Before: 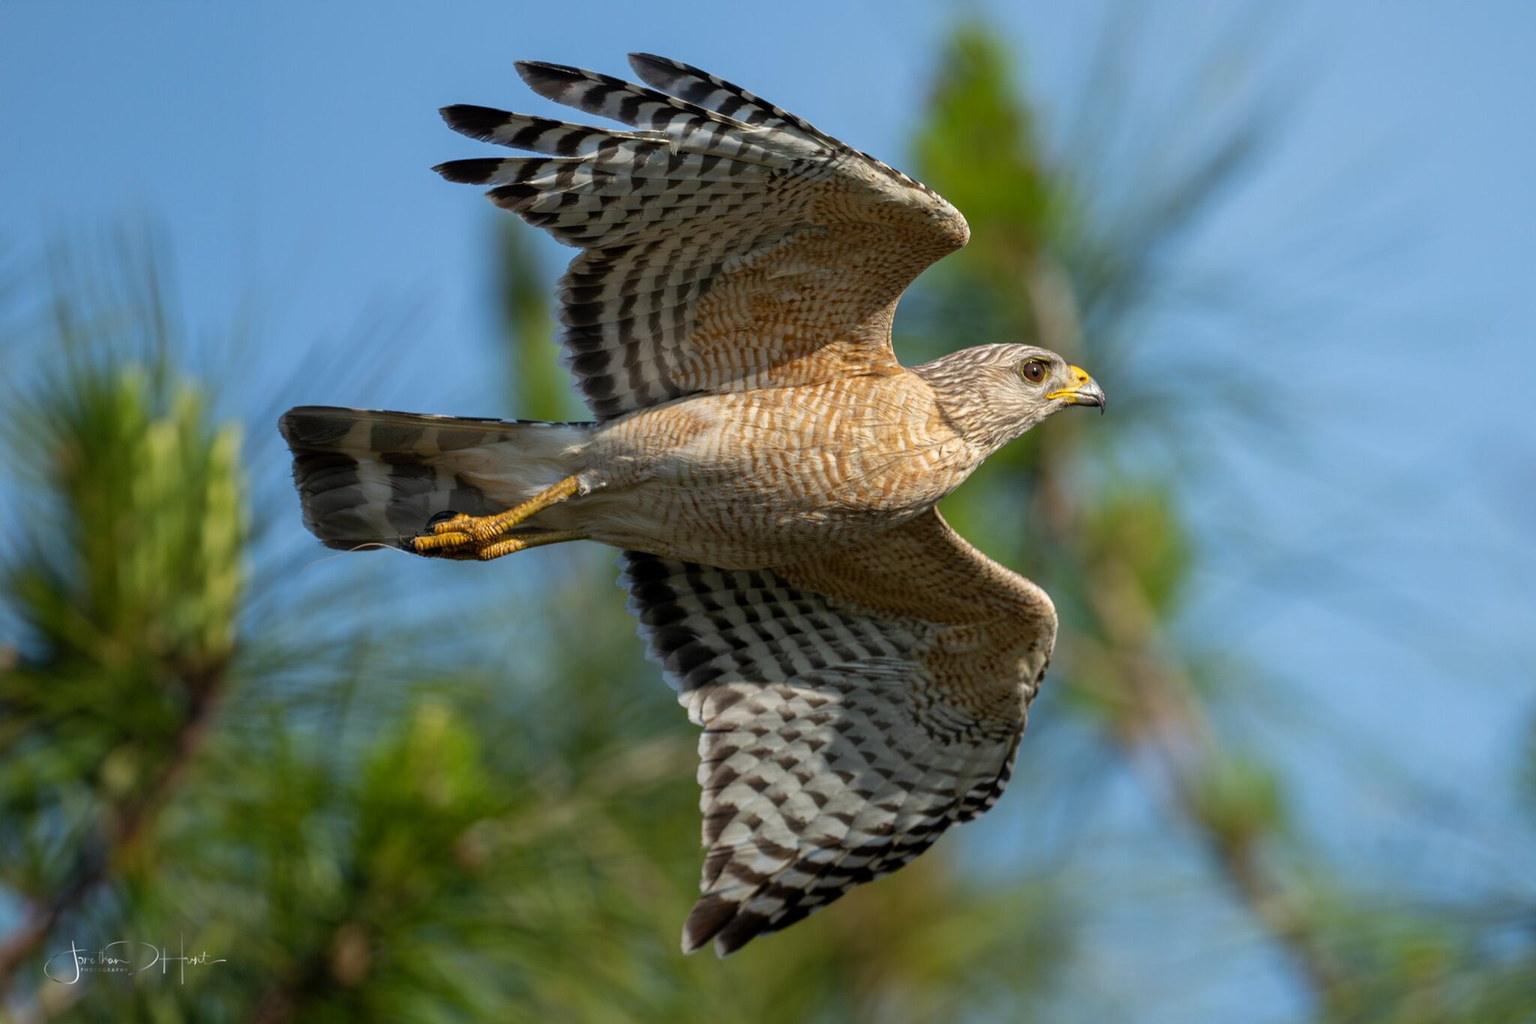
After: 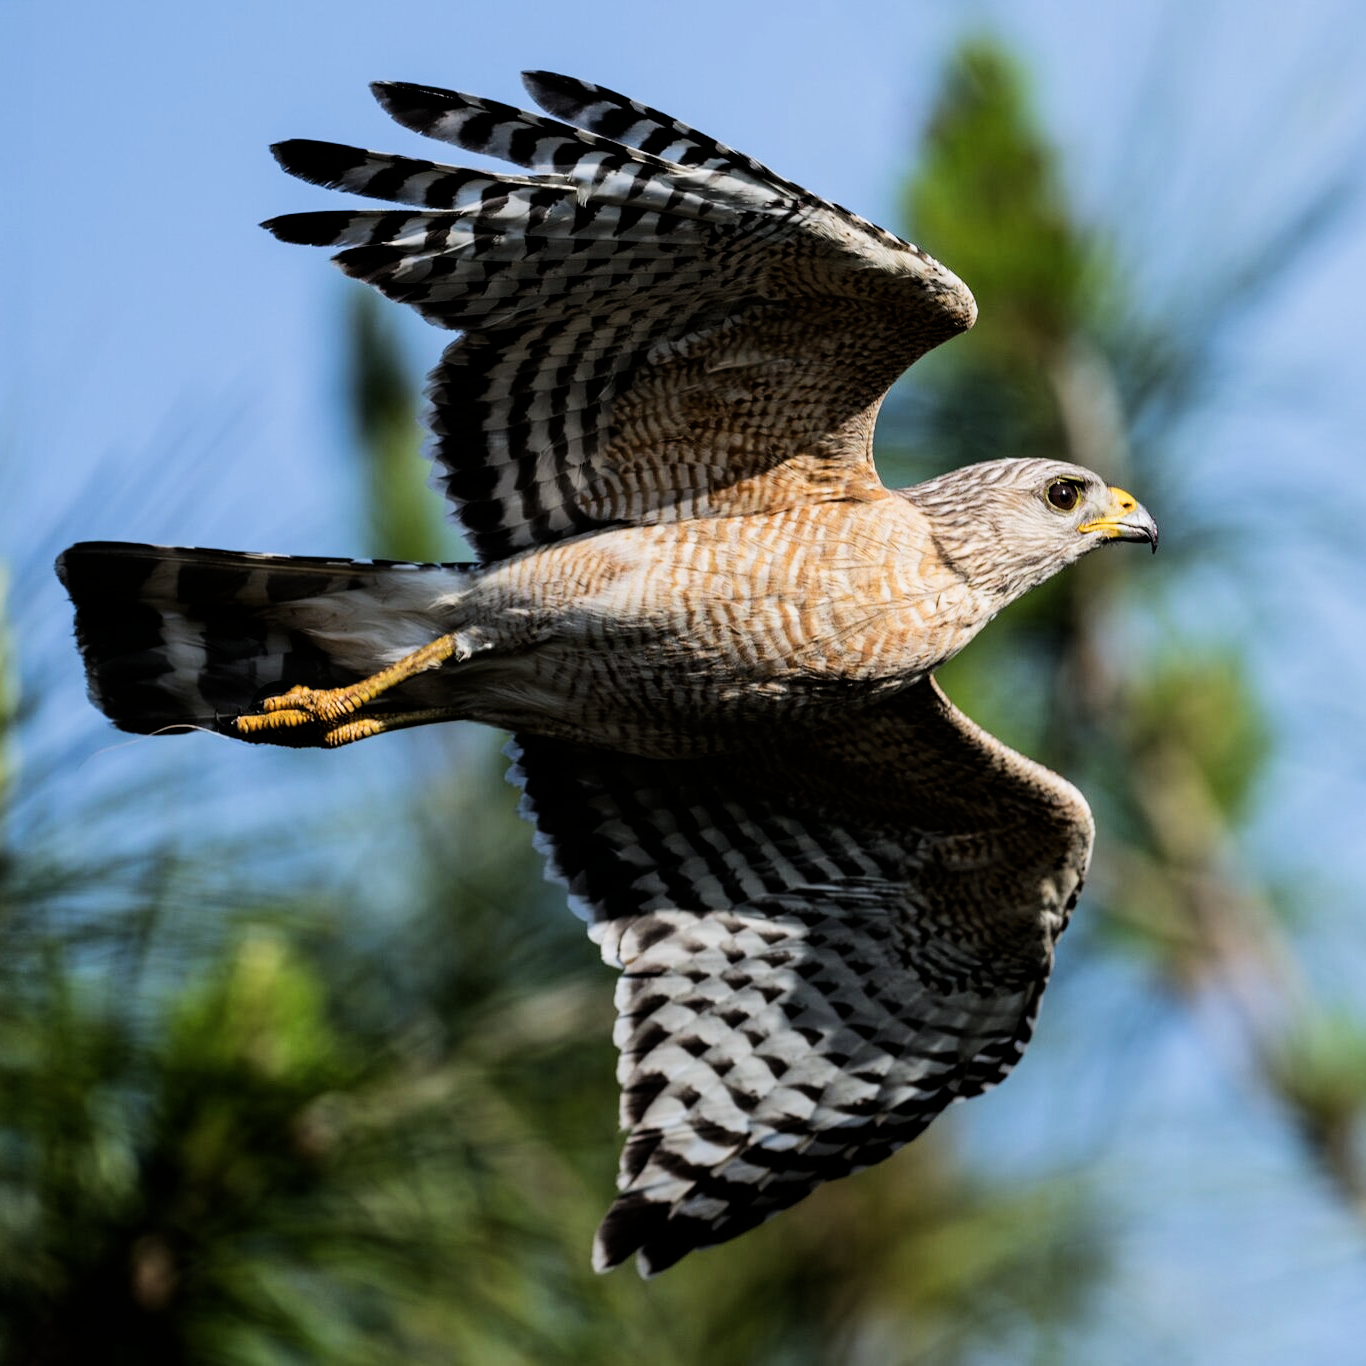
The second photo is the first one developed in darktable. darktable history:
filmic rgb: black relative exposure -5 EV, hardness 2.88, contrast 1.3, highlights saturation mix -30%
color calibration: illuminant as shot in camera, x 0.358, y 0.373, temperature 4628.91 K
tone equalizer: -8 EV -0.75 EV, -7 EV -0.7 EV, -6 EV -0.6 EV, -5 EV -0.4 EV, -3 EV 0.4 EV, -2 EV 0.6 EV, -1 EV 0.7 EV, +0 EV 0.75 EV, edges refinement/feathering 500, mask exposure compensation -1.57 EV, preserve details no
crop and rotate: left 15.446%, right 17.836%
